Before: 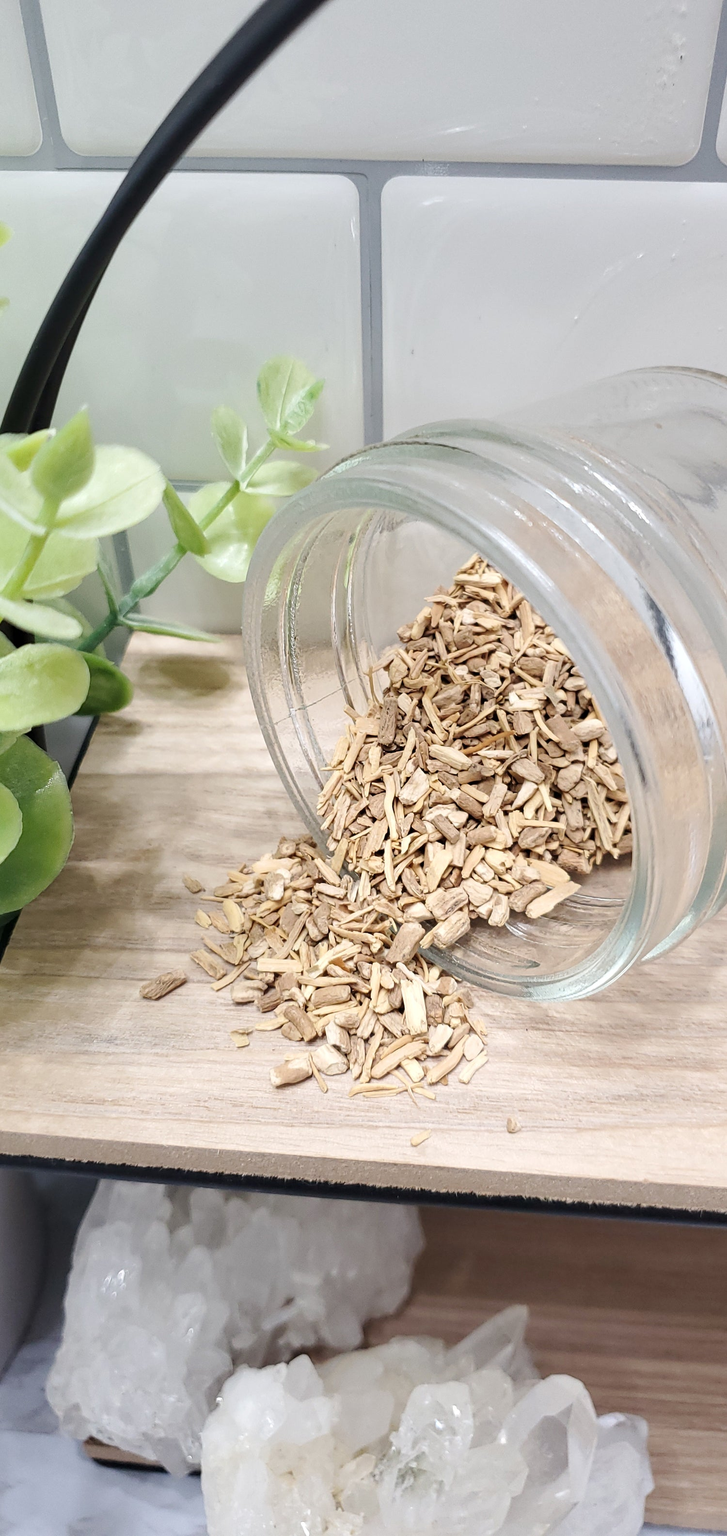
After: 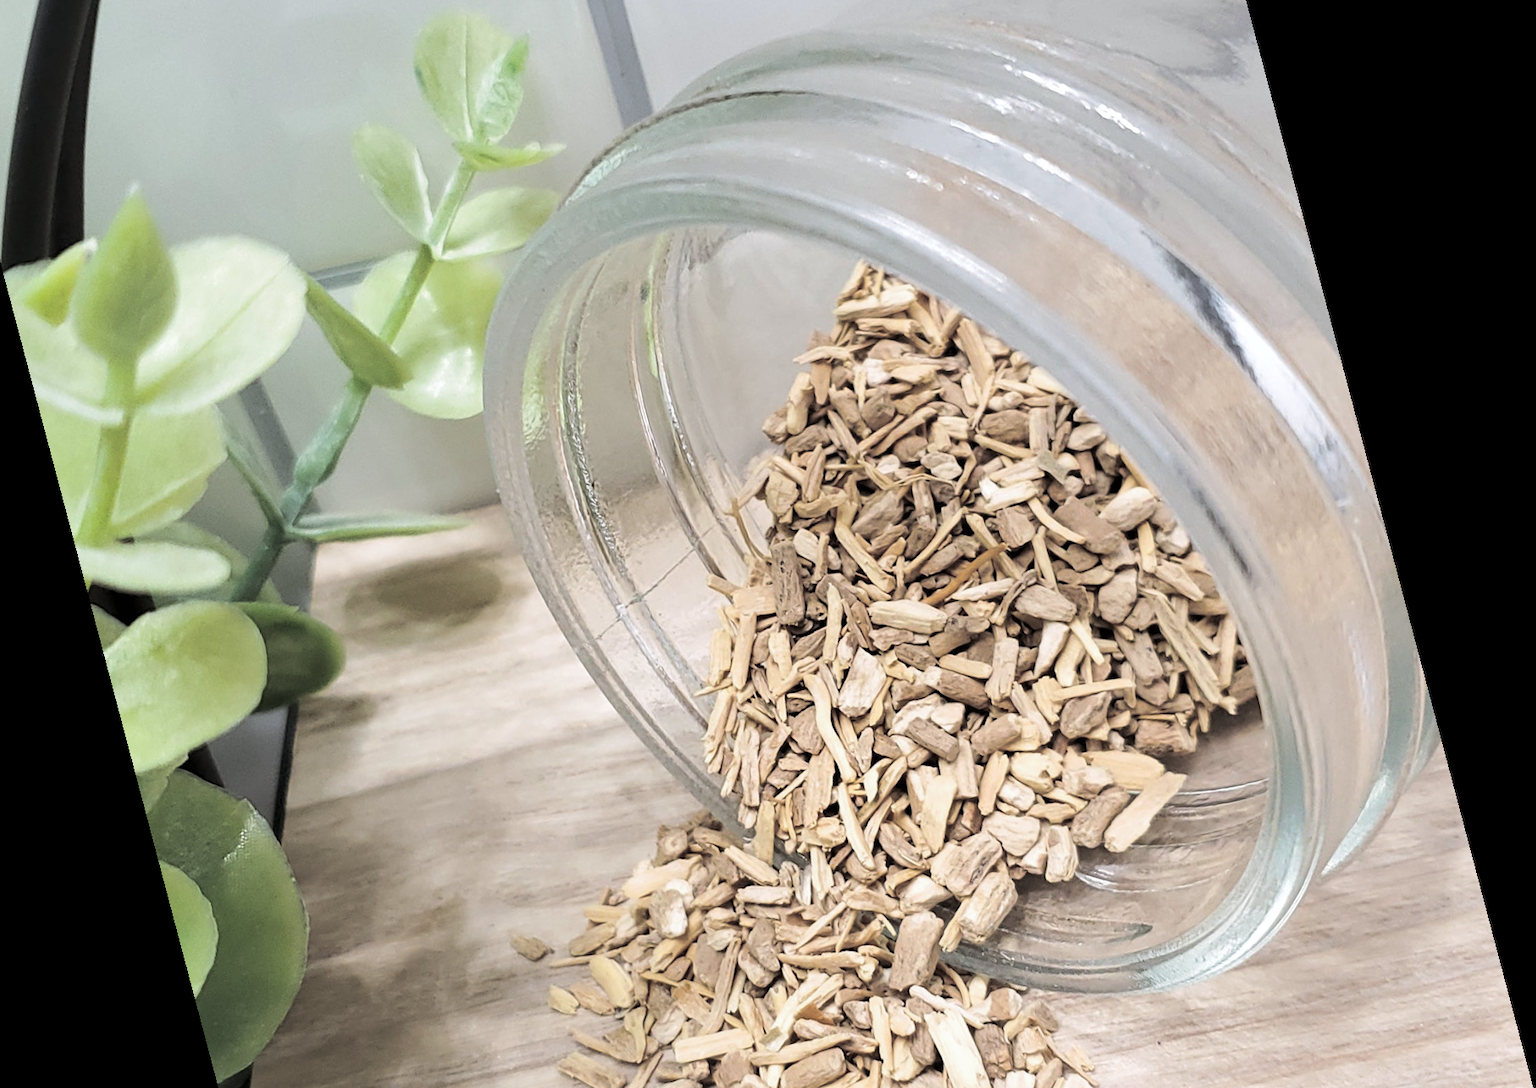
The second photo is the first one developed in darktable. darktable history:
white balance: red 0.988, blue 1.017
split-toning: shadows › hue 36°, shadows › saturation 0.05, highlights › hue 10.8°, highlights › saturation 0.15, compress 40%
rotate and perspective: rotation -14.8°, crop left 0.1, crop right 0.903, crop top 0.25, crop bottom 0.748
crop: top 3.857%, bottom 21.132%
